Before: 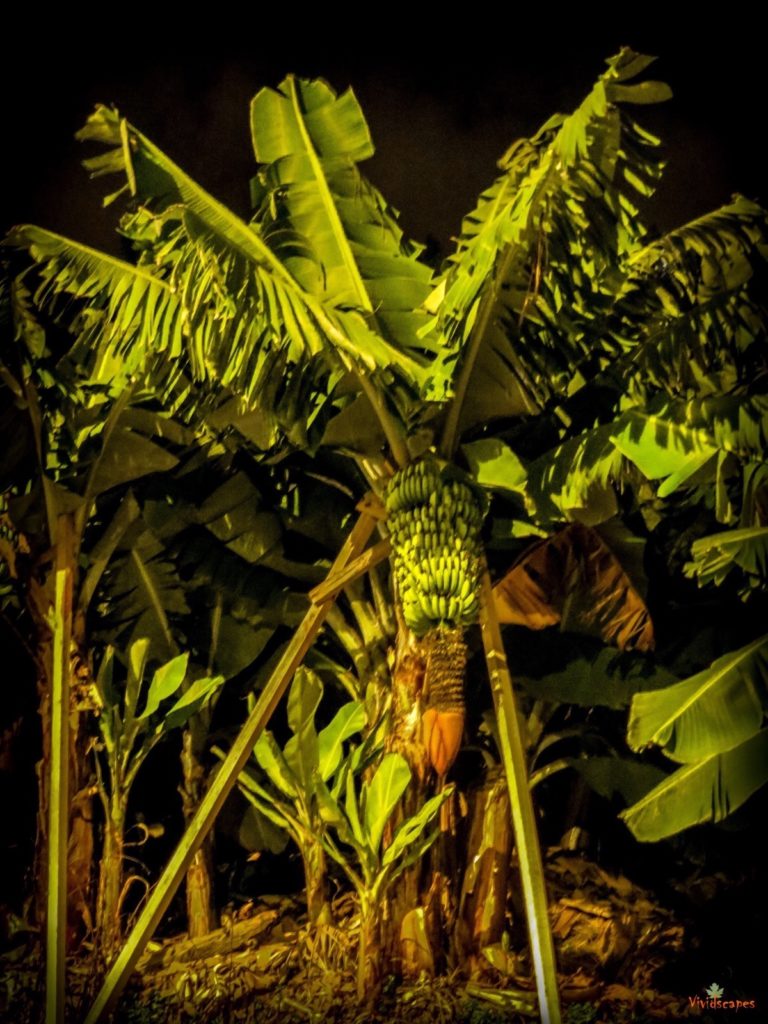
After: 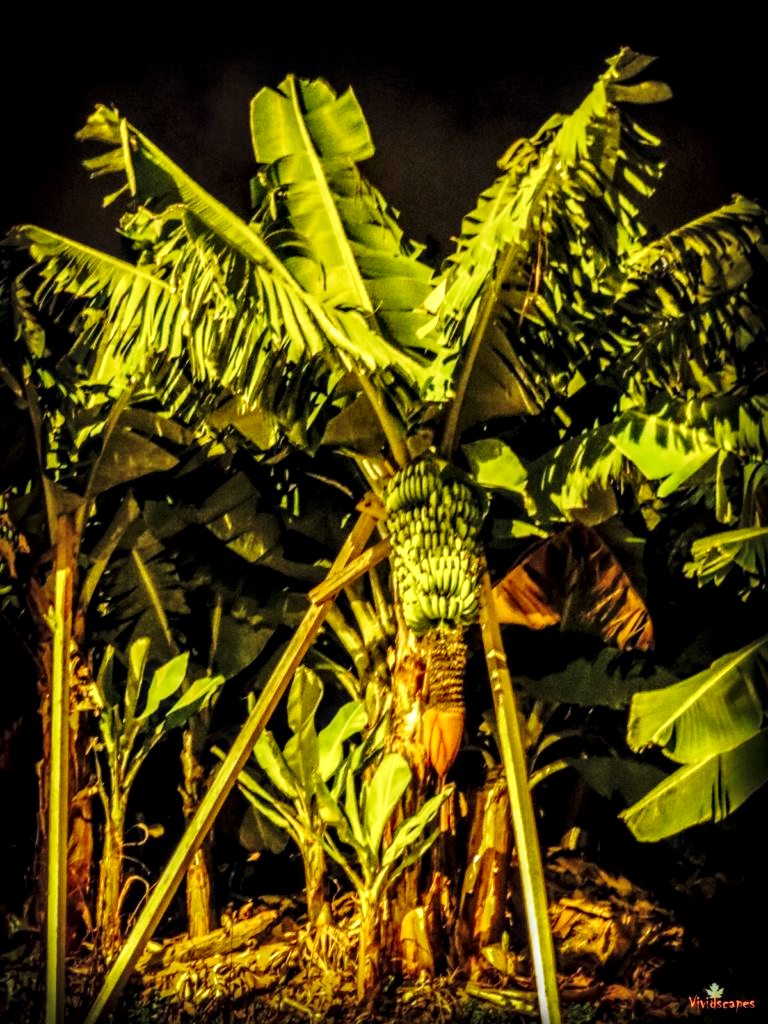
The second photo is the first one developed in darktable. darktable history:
tone equalizer: edges refinement/feathering 500, mask exposure compensation -1.57 EV, preserve details no
base curve: curves: ch0 [(0, 0) (0.032, 0.037) (0.105, 0.228) (0.435, 0.76) (0.856, 0.983) (1, 1)], preserve colors none
local contrast: highlights 21%, detail 150%
